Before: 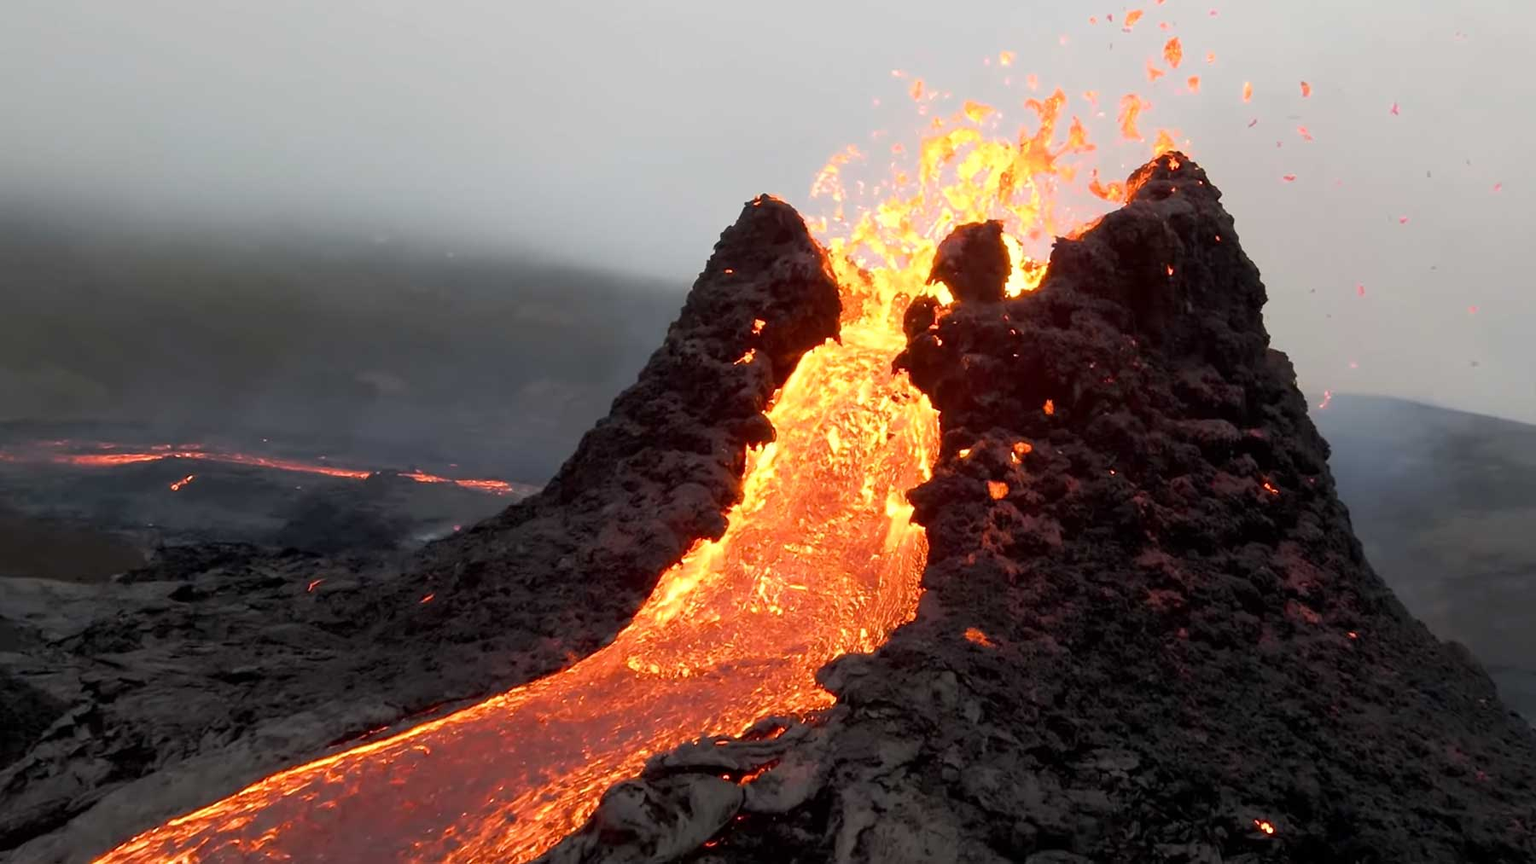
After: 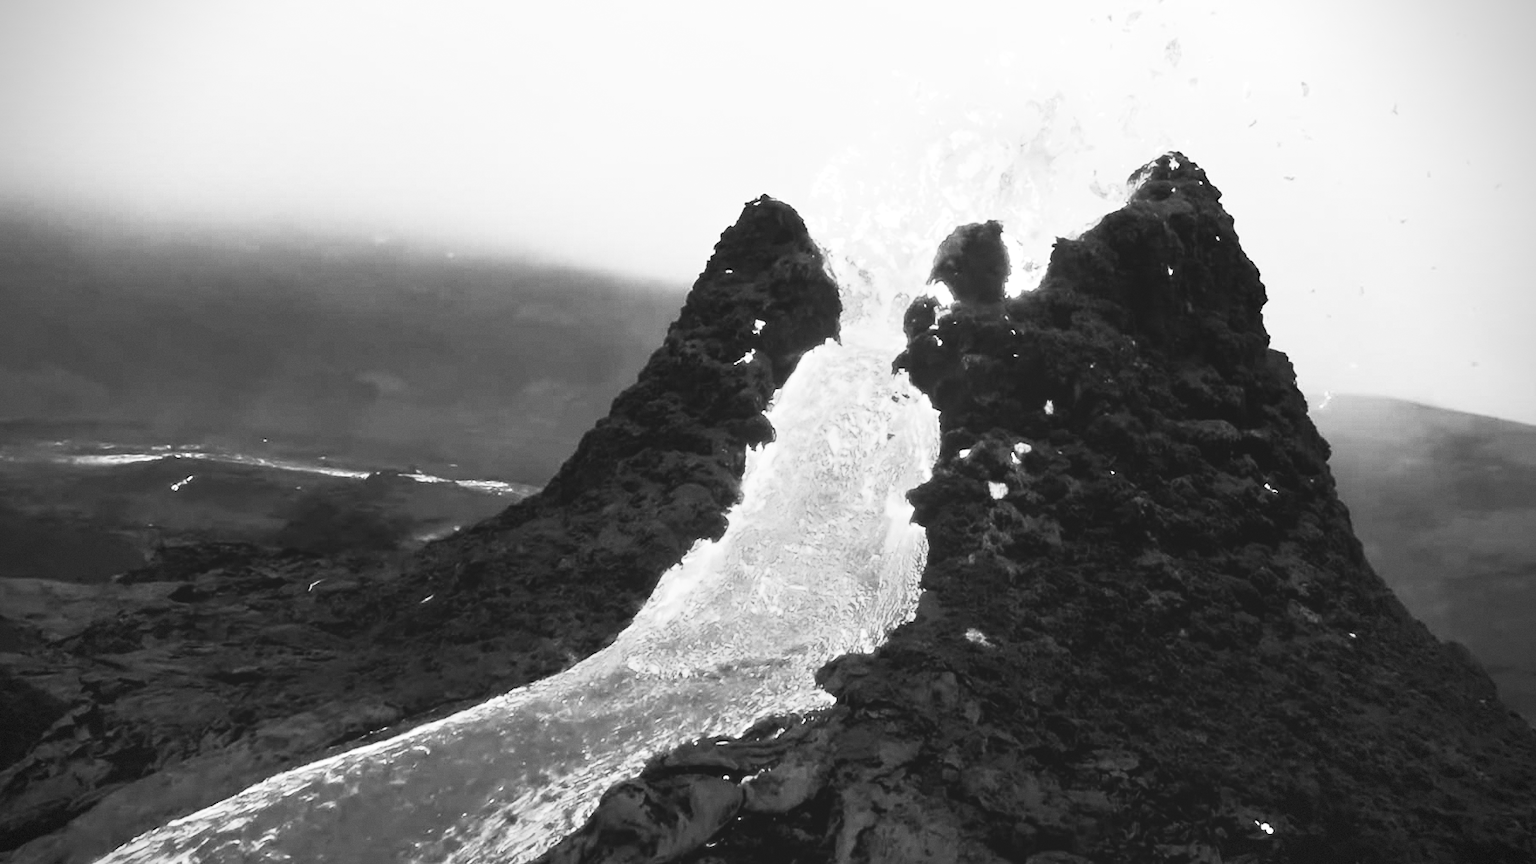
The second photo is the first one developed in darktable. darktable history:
color balance: lift [1.016, 0.983, 1, 1.017], gamma [0.78, 1.018, 1.043, 0.957], gain [0.786, 1.063, 0.937, 1.017], input saturation 118.26%, contrast 13.43%, contrast fulcrum 21.62%, output saturation 82.76%
color balance rgb: linear chroma grading › global chroma 15%, perceptual saturation grading › global saturation 30%
monochrome: on, module defaults
color calibration: x 0.372, y 0.386, temperature 4283.97 K
grain: coarseness 0.09 ISO, strength 10%
vignetting: dithering 8-bit output, unbound false
exposure: exposure 0.669 EV, compensate highlight preservation false
contrast brightness saturation: contrast 0.39, brightness 0.53
